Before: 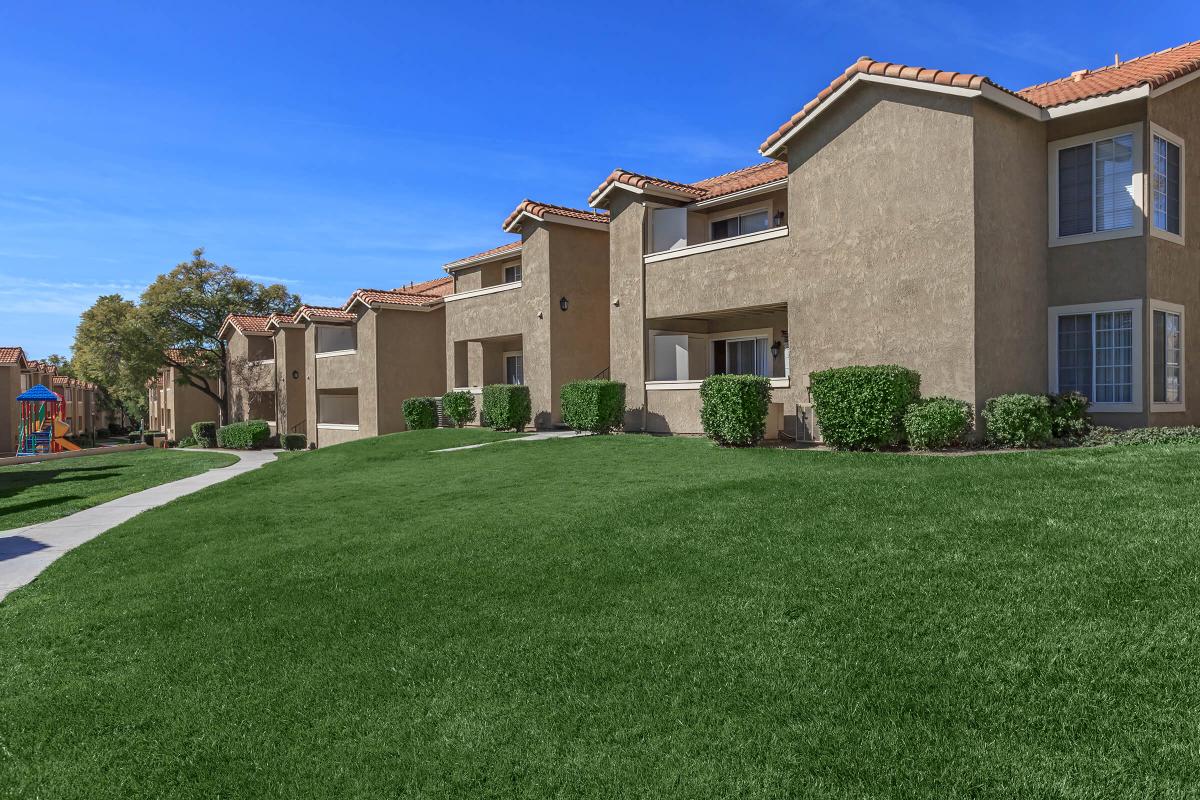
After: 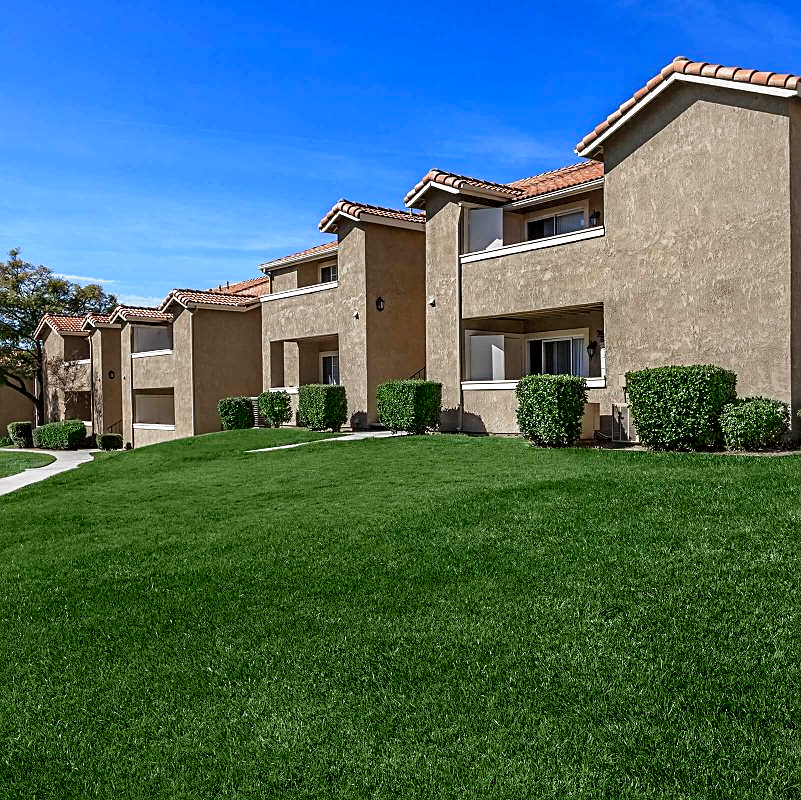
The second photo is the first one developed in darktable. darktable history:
crop and rotate: left 15.357%, right 17.878%
filmic rgb: black relative exposure -8.27 EV, white relative exposure 2.2 EV, target white luminance 99.855%, hardness 7.13, latitude 75.21%, contrast 1.325, highlights saturation mix -2.61%, shadows ↔ highlights balance 30.31%, add noise in highlights 0.001, preserve chrominance no, color science v4 (2020)
sharpen: on, module defaults
